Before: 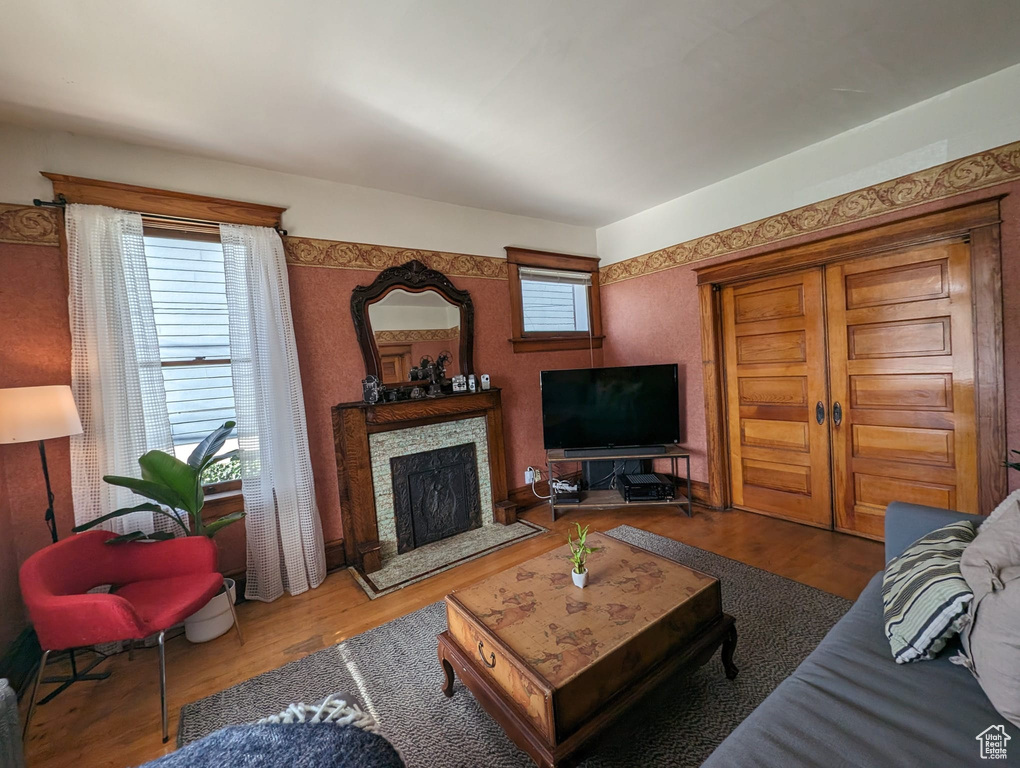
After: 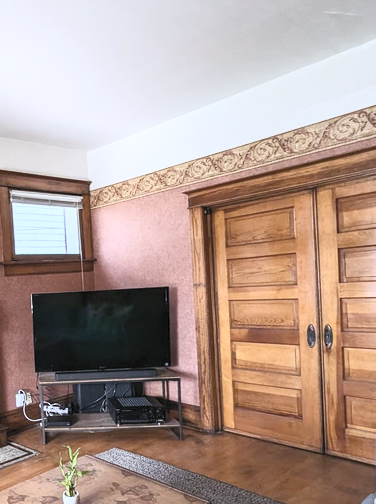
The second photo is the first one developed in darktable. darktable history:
crop and rotate: left 49.936%, top 10.094%, right 13.136%, bottom 24.256%
white balance: red 0.967, blue 1.119, emerald 0.756
contrast brightness saturation: contrast 0.43, brightness 0.56, saturation -0.19
